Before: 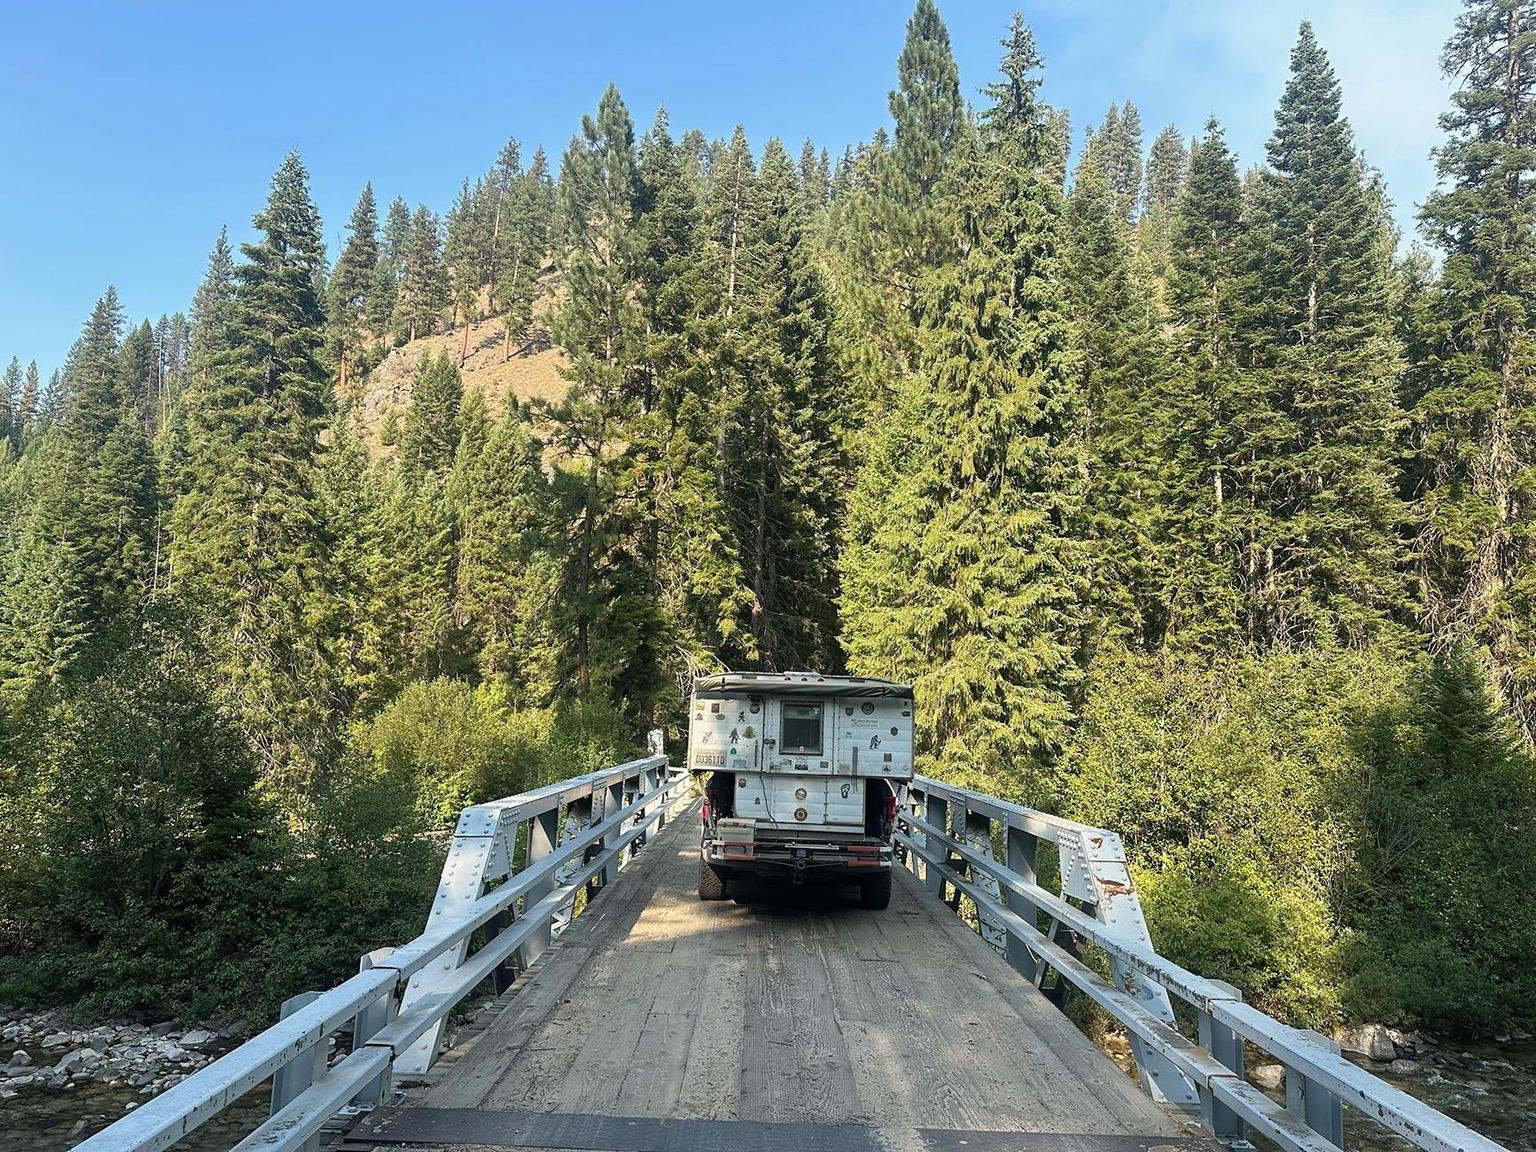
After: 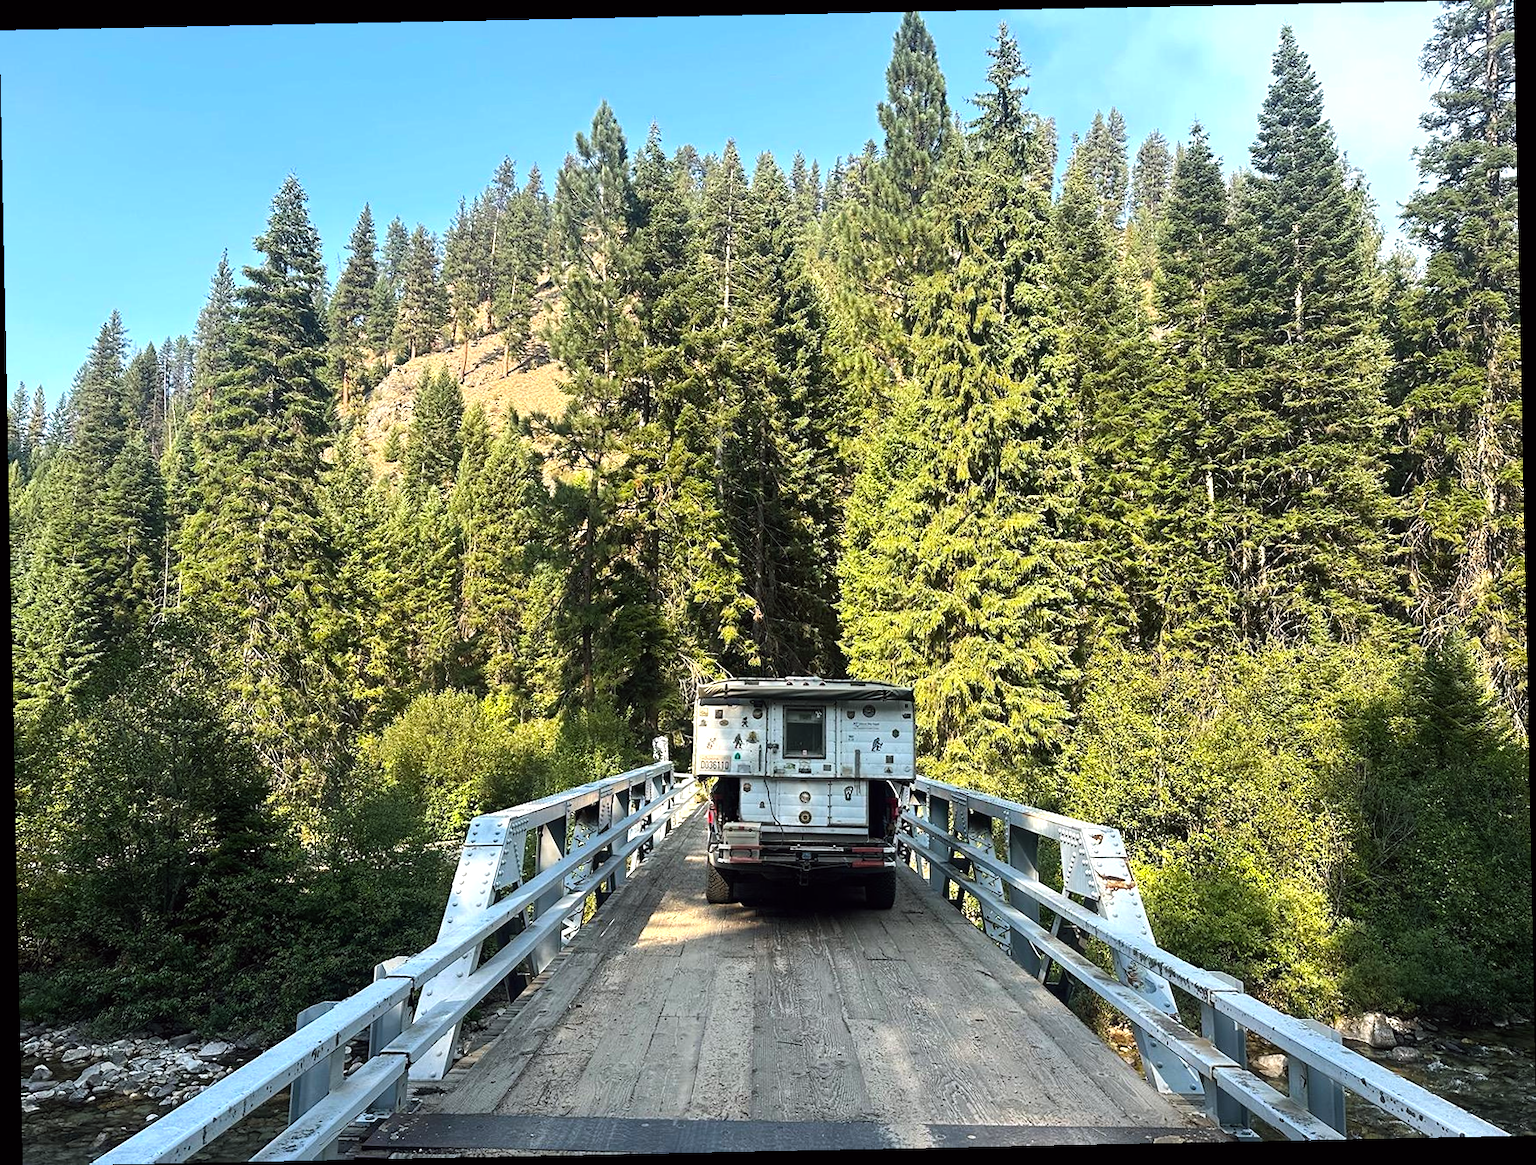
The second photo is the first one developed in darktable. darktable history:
tone equalizer: -8 EV -0.417 EV, -7 EV -0.389 EV, -6 EV -0.333 EV, -5 EV -0.222 EV, -3 EV 0.222 EV, -2 EV 0.333 EV, -1 EV 0.389 EV, +0 EV 0.417 EV, edges refinement/feathering 500, mask exposure compensation -1.57 EV, preserve details no
color balance: lift [1, 1, 0.999, 1.001], gamma [1, 1.003, 1.005, 0.995], gain [1, 0.992, 0.988, 1.012], contrast 5%, output saturation 110%
rotate and perspective: rotation -1.17°, automatic cropping off
